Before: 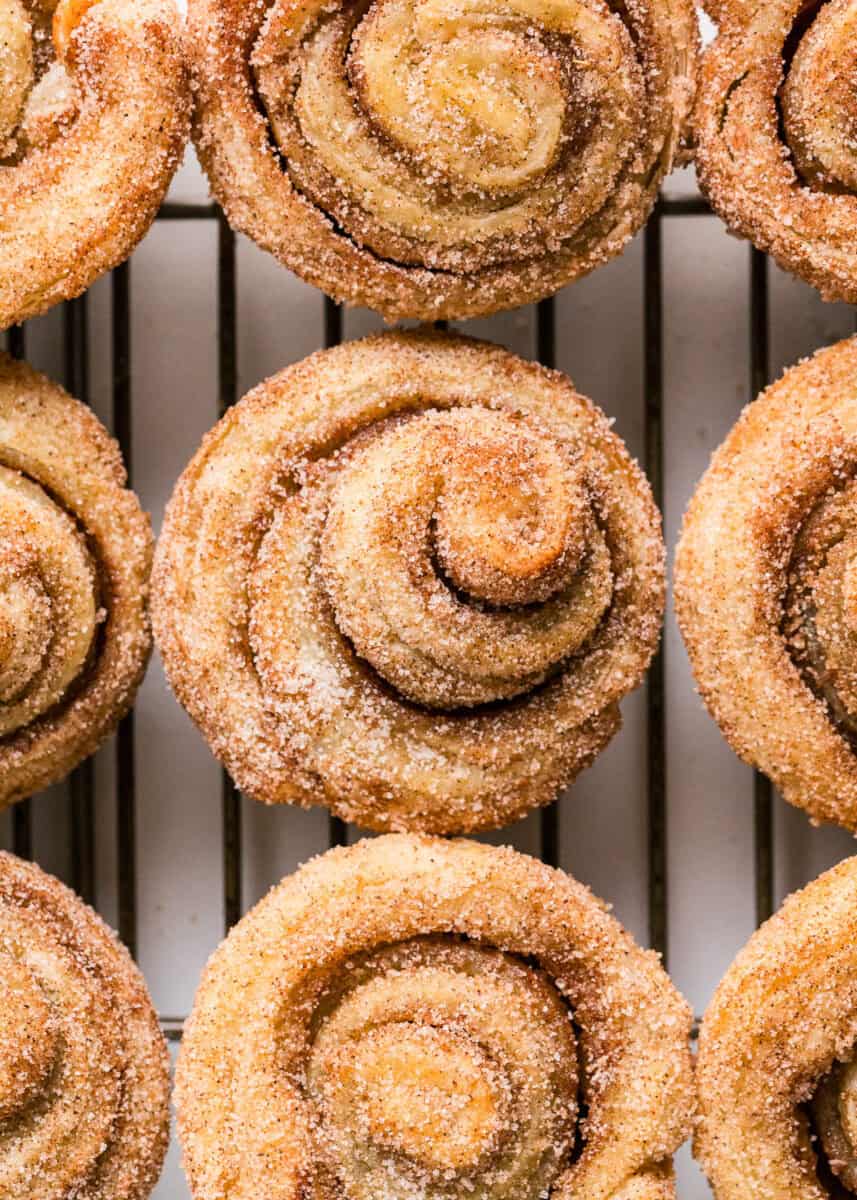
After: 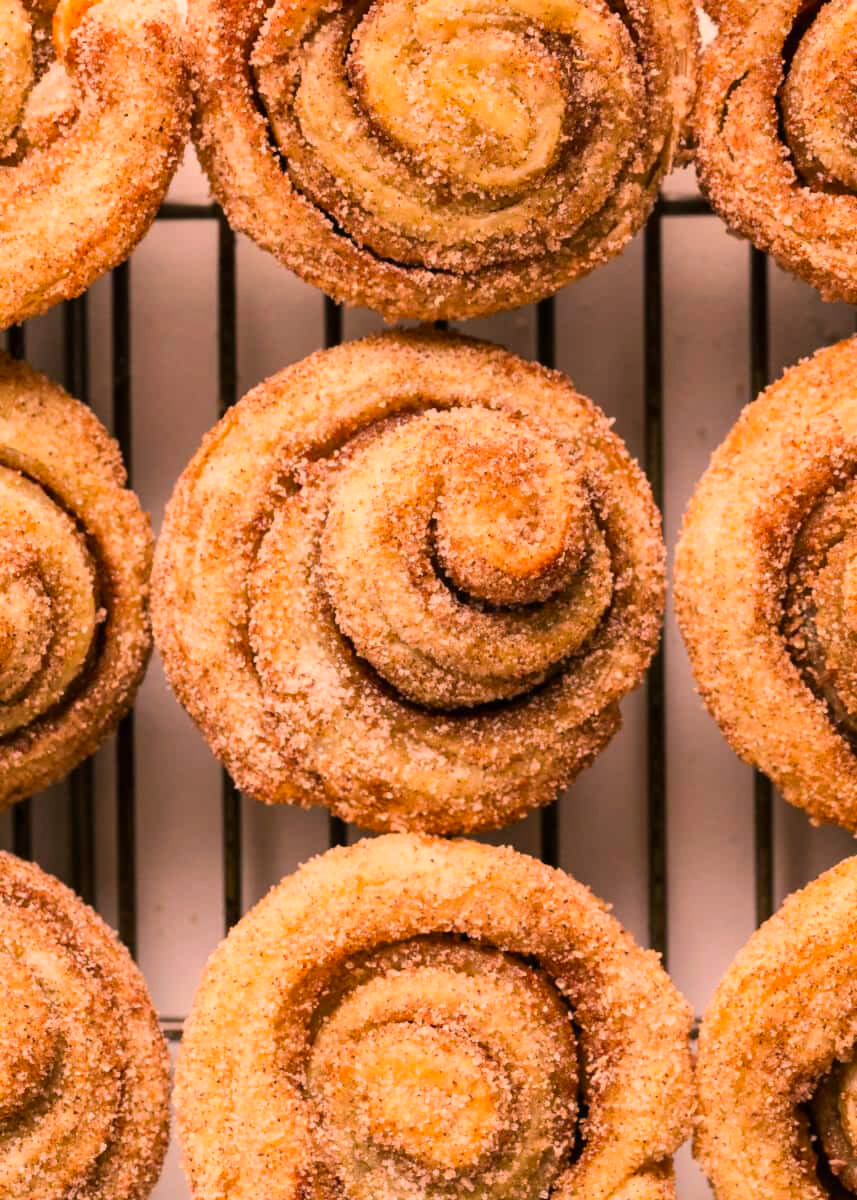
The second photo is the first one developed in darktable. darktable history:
color correction: highlights a* 21.88, highlights b* 22.25
contrast equalizer: y [[0.5 ×4, 0.467, 0.376], [0.5 ×6], [0.5 ×6], [0 ×6], [0 ×6]]
